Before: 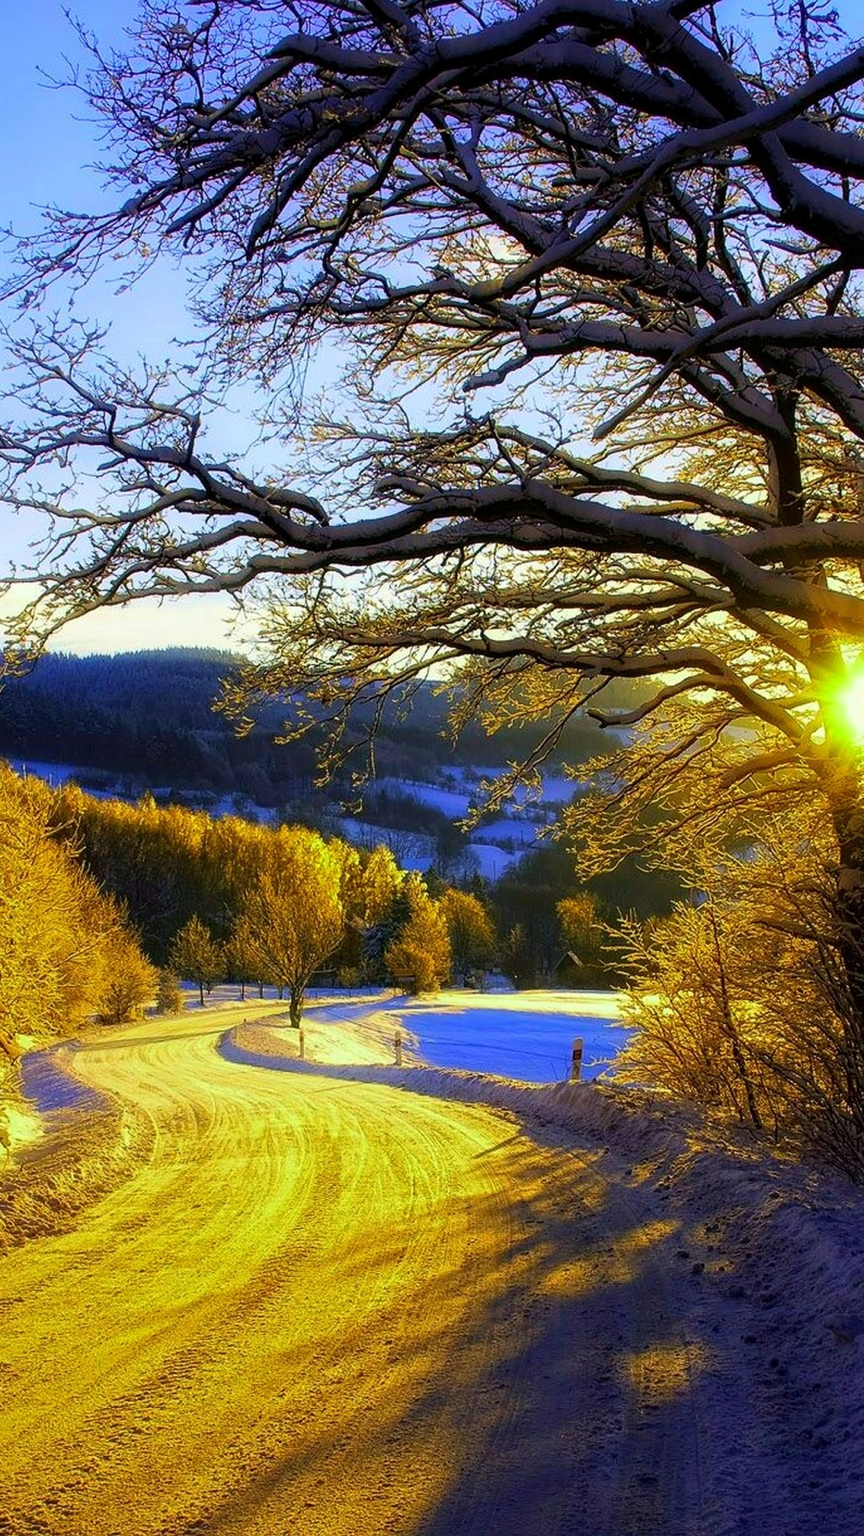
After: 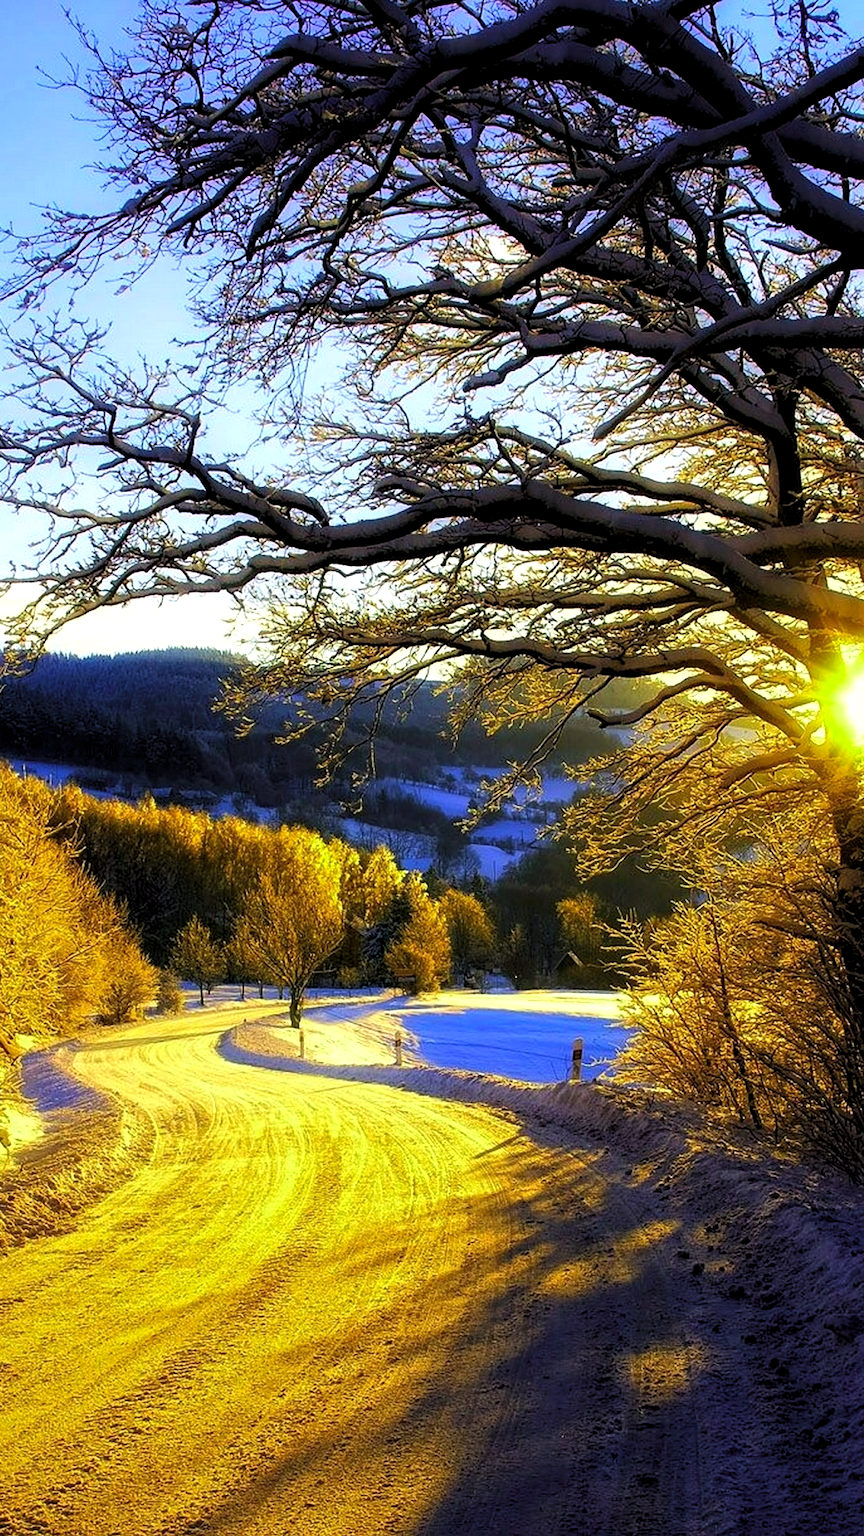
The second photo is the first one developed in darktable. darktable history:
levels: white 99.93%, levels [0.055, 0.477, 0.9]
